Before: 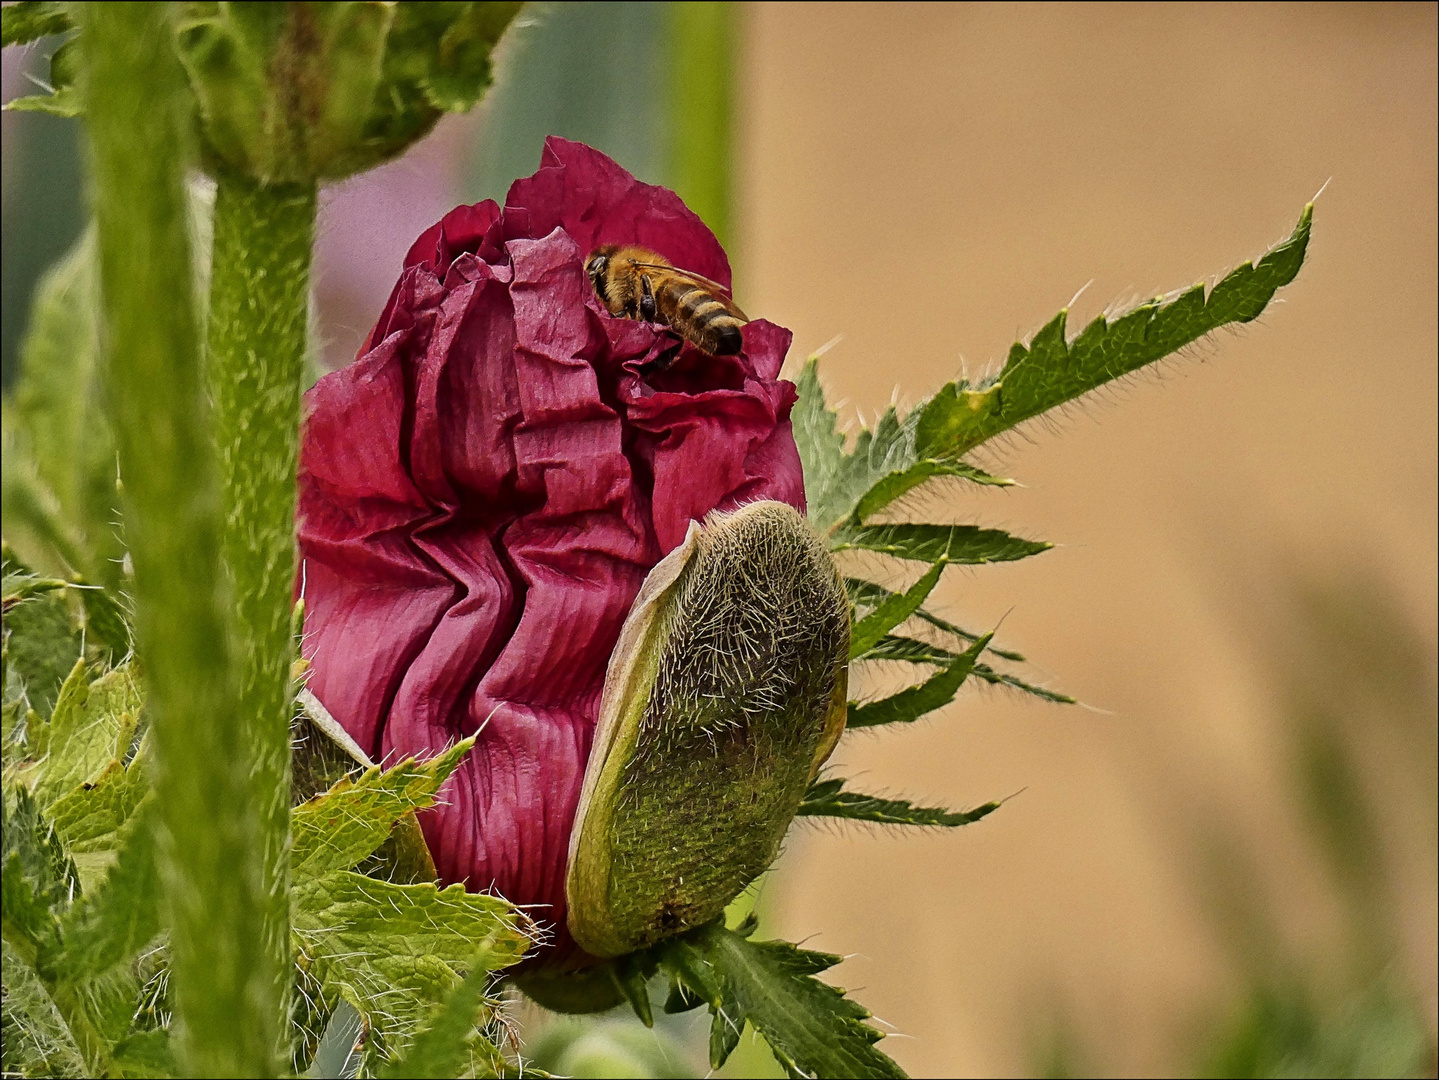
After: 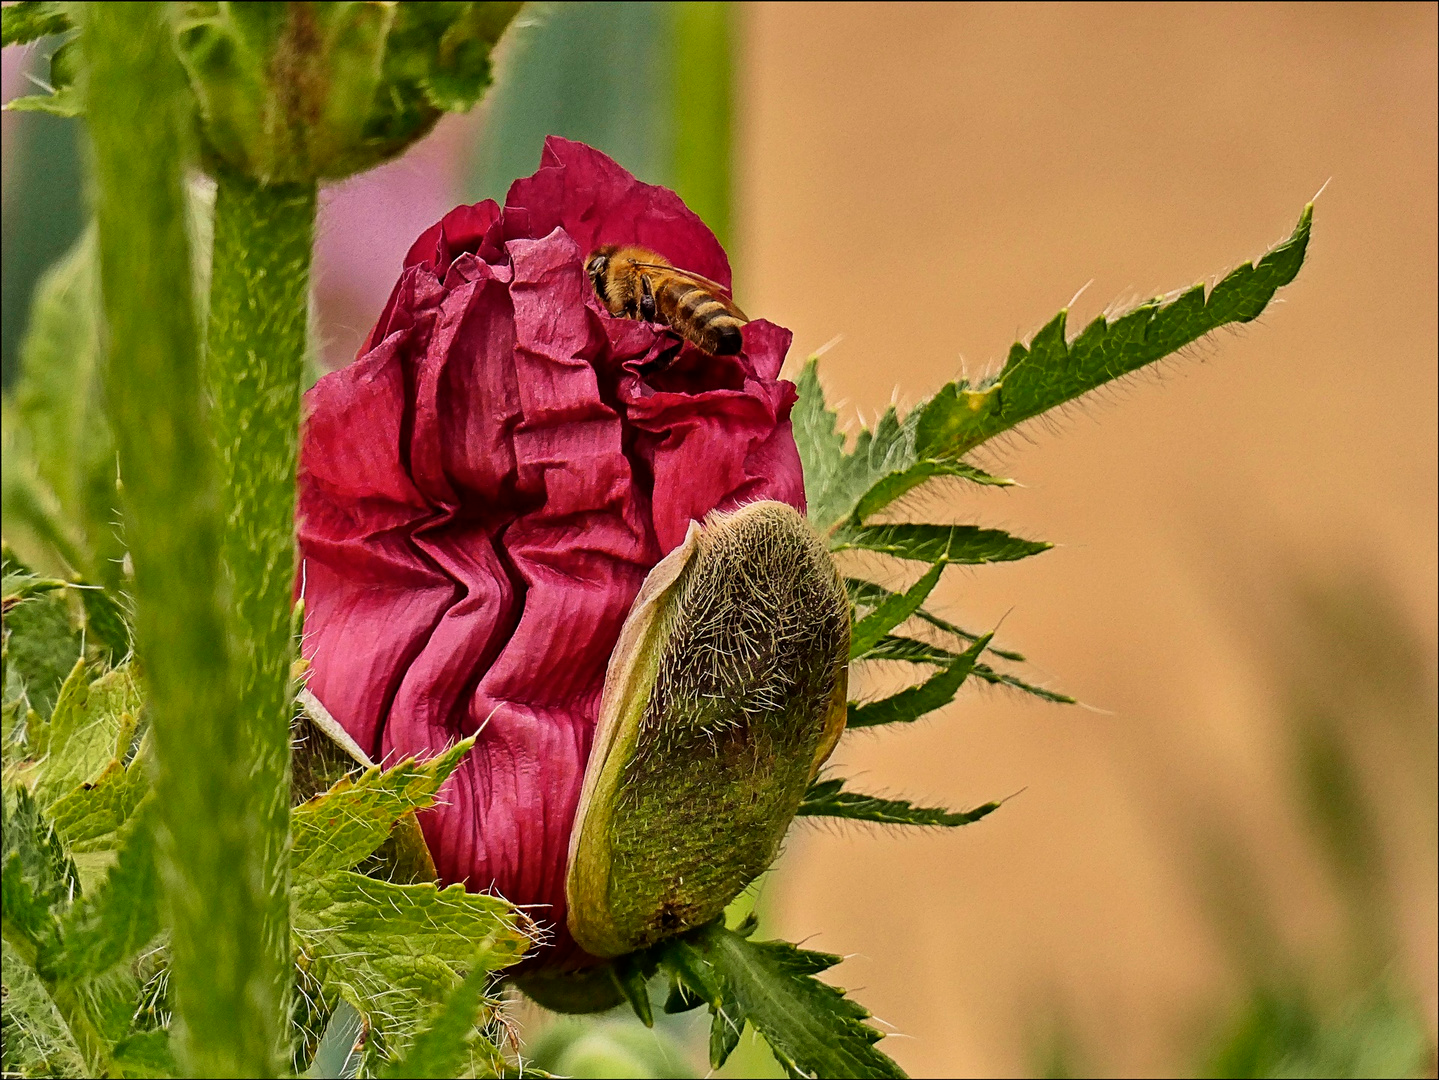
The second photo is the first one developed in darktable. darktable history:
velvia: on, module defaults
shadows and highlights: shadows 34.63, highlights -34.87, soften with gaussian
